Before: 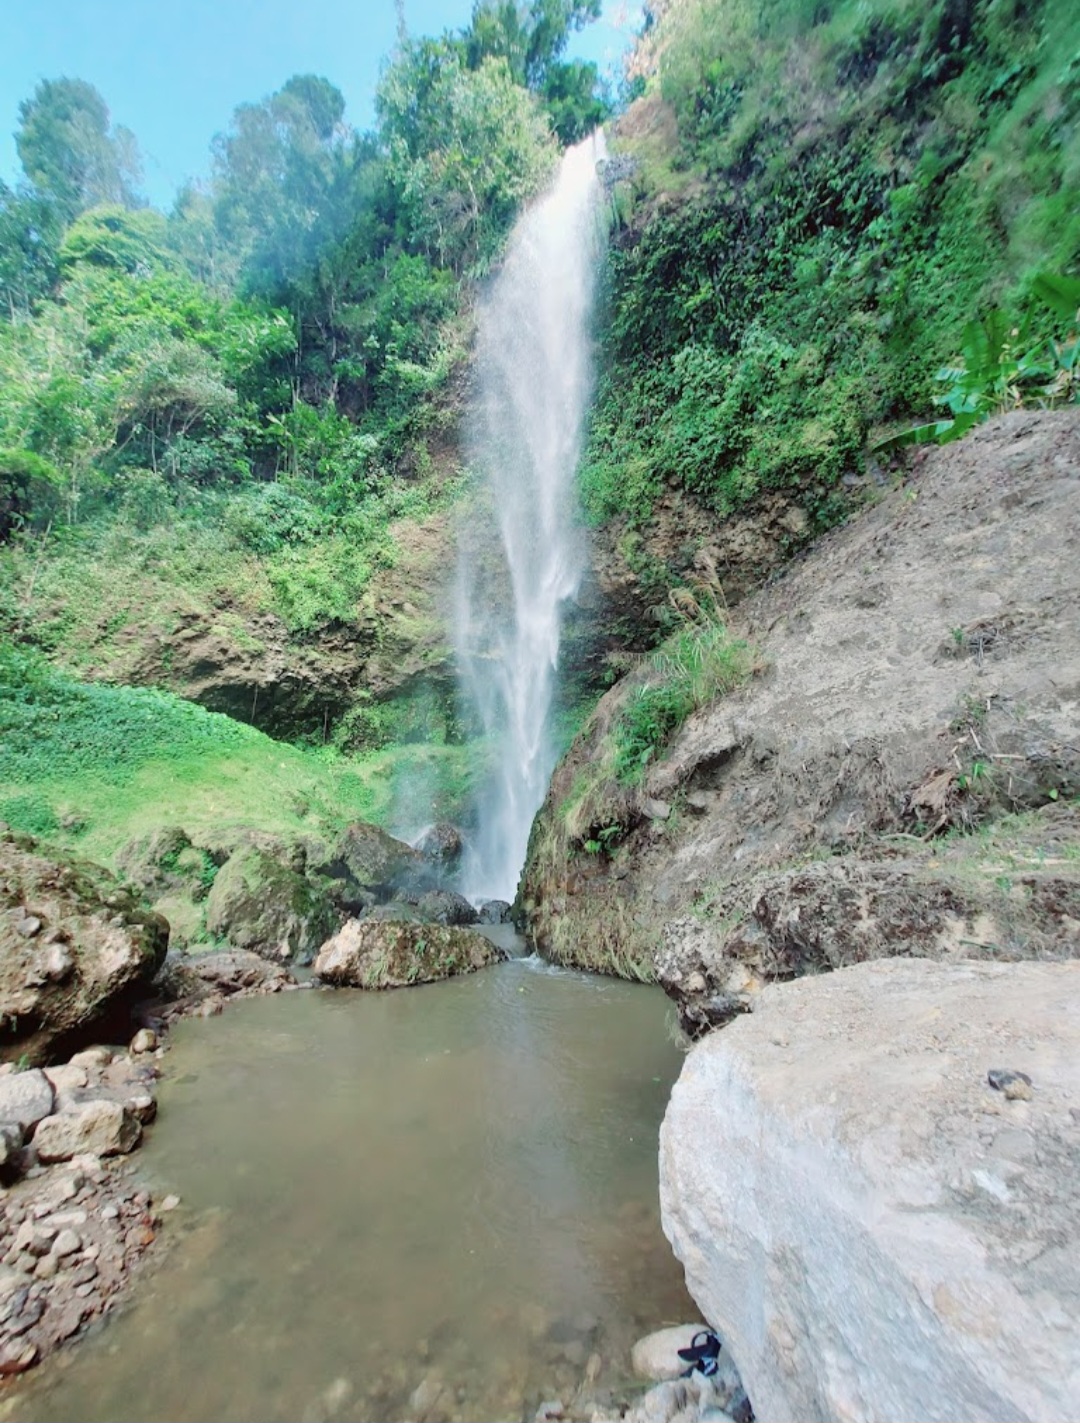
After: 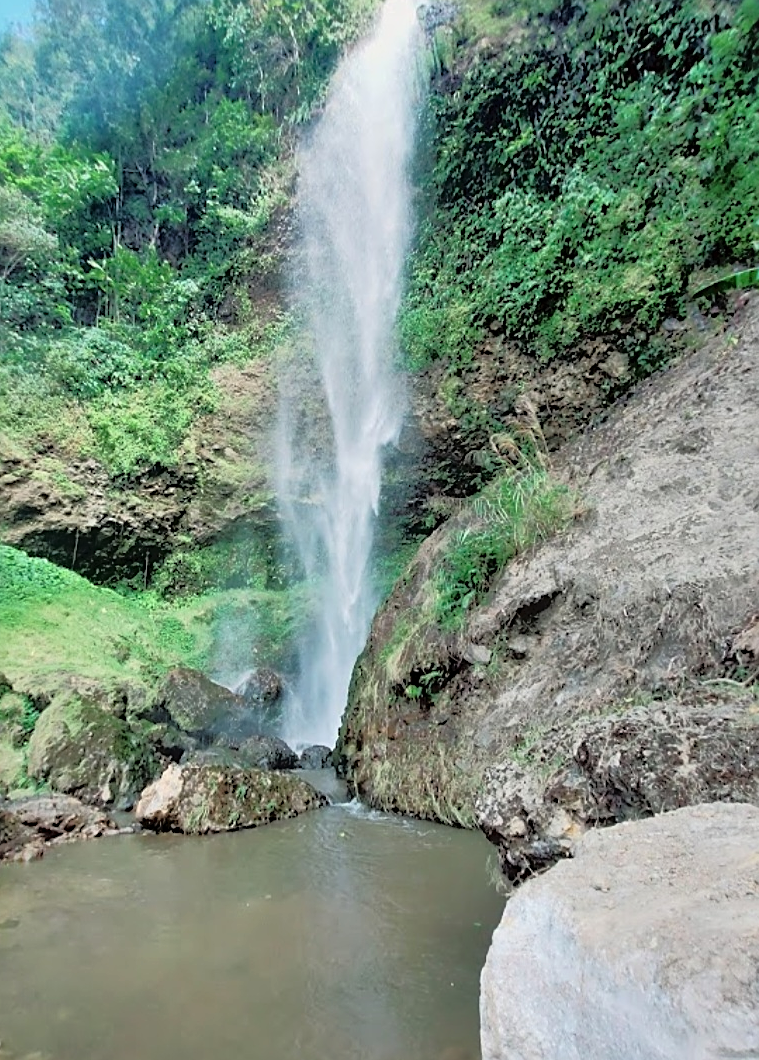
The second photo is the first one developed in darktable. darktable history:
sharpen: on, module defaults
shadows and highlights: soften with gaussian
tone equalizer: -8 EV -1.86 EV, -7 EV -1.15 EV, -6 EV -1.66 EV, edges refinement/feathering 500, mask exposure compensation -1.57 EV, preserve details no
crop and rotate: left 16.666%, top 10.942%, right 12.969%, bottom 14.507%
contrast equalizer: y [[0.5, 0.5, 0.472, 0.5, 0.5, 0.5], [0.5 ×6], [0.5 ×6], [0 ×6], [0 ×6]], mix -0.191
